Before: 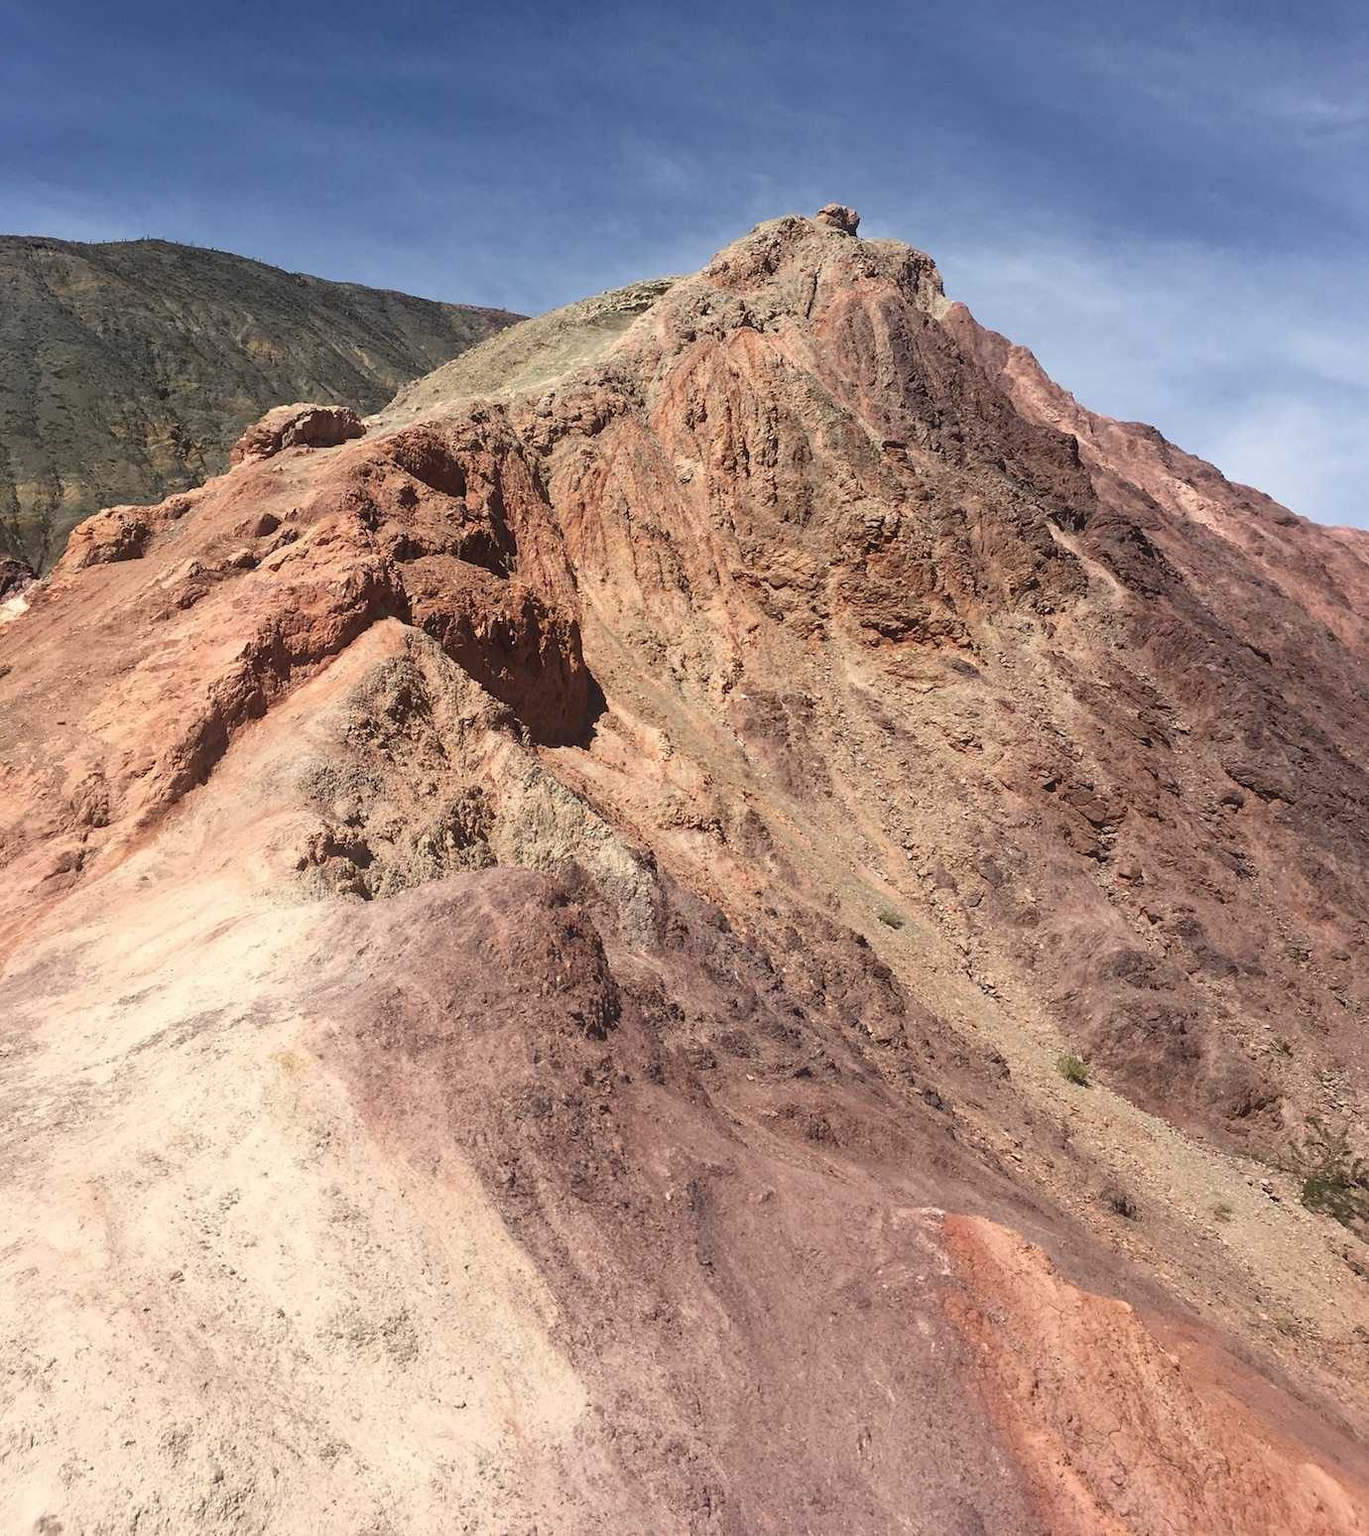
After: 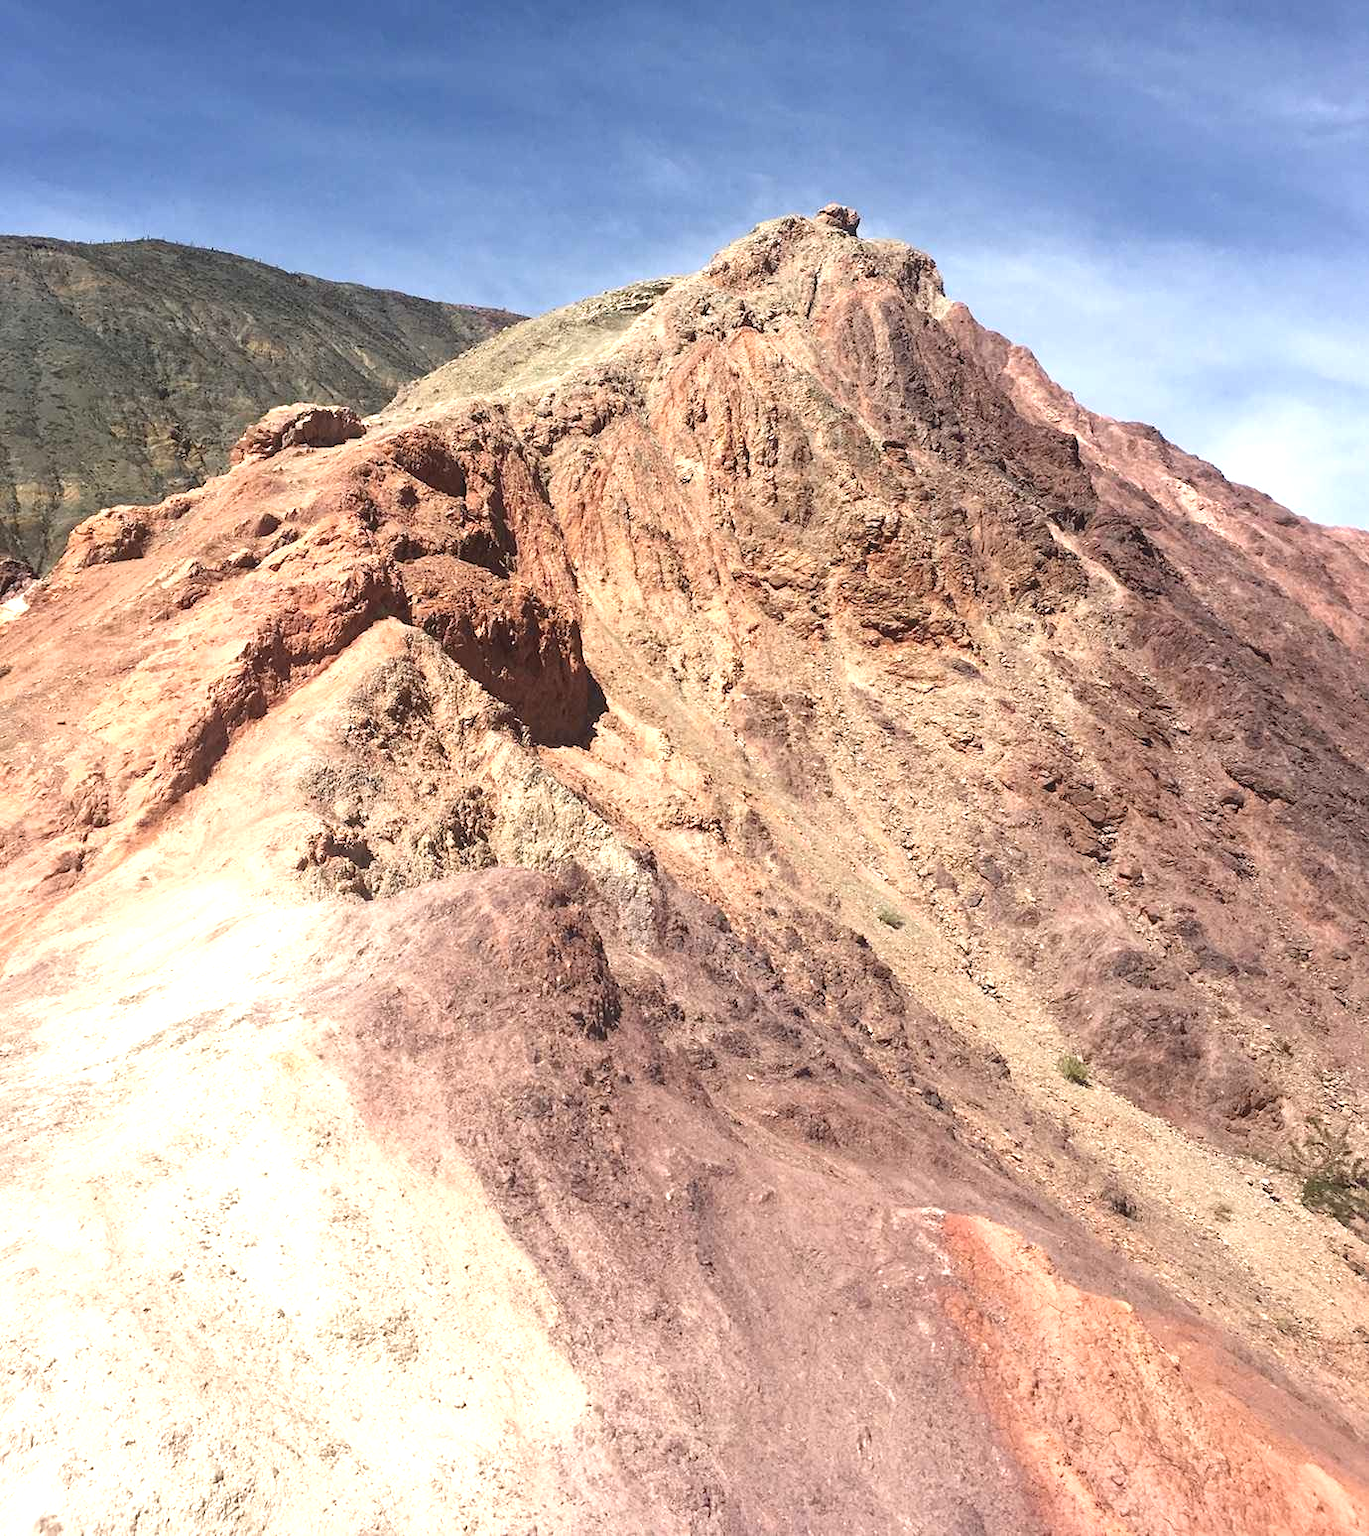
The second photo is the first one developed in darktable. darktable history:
exposure: black level correction 0, exposure 0.697 EV, compensate exposure bias true, compensate highlight preservation false
